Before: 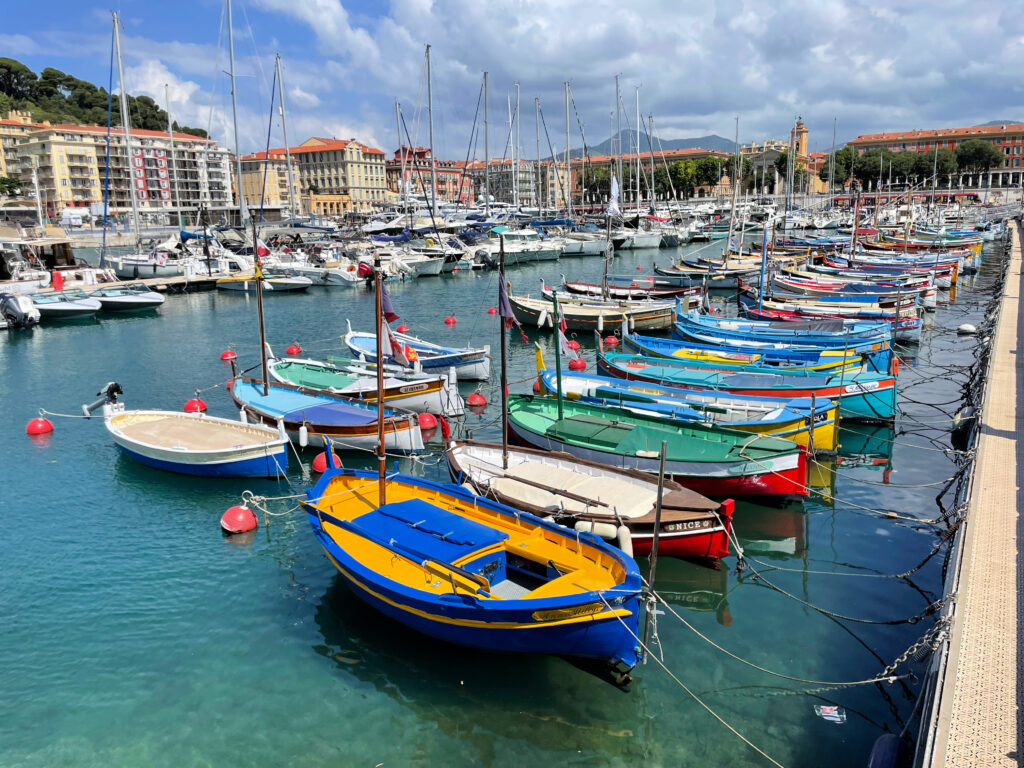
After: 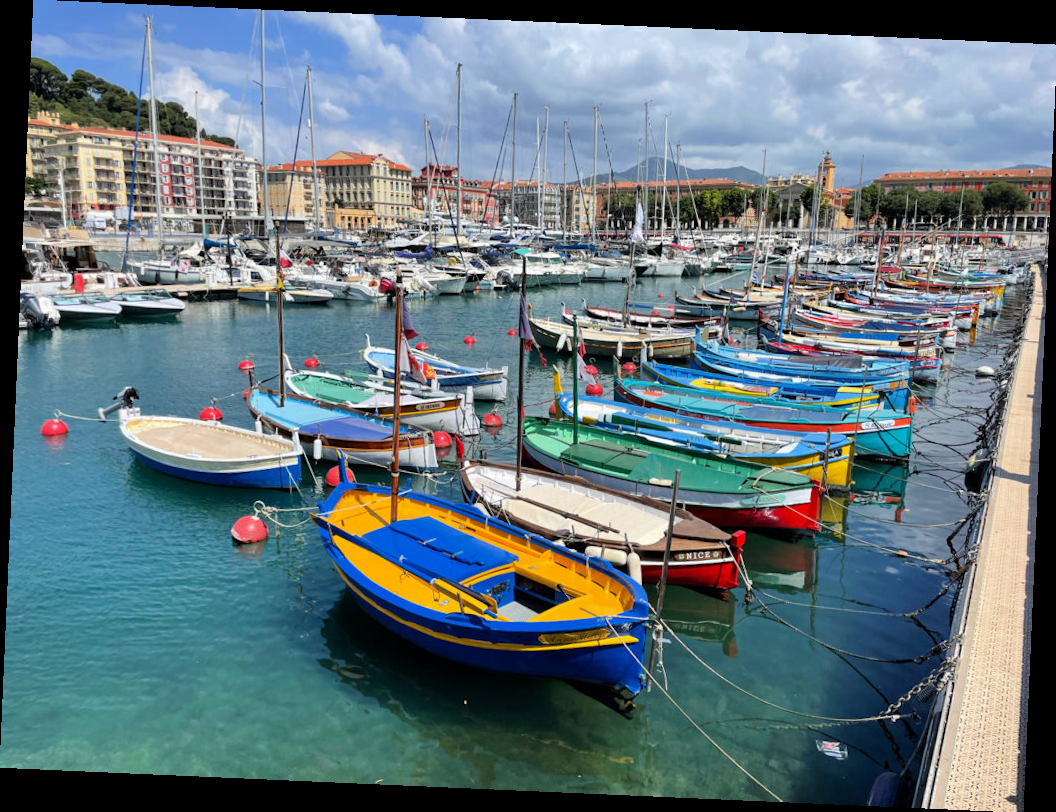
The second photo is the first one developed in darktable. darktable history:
crop and rotate: angle -2.52°
